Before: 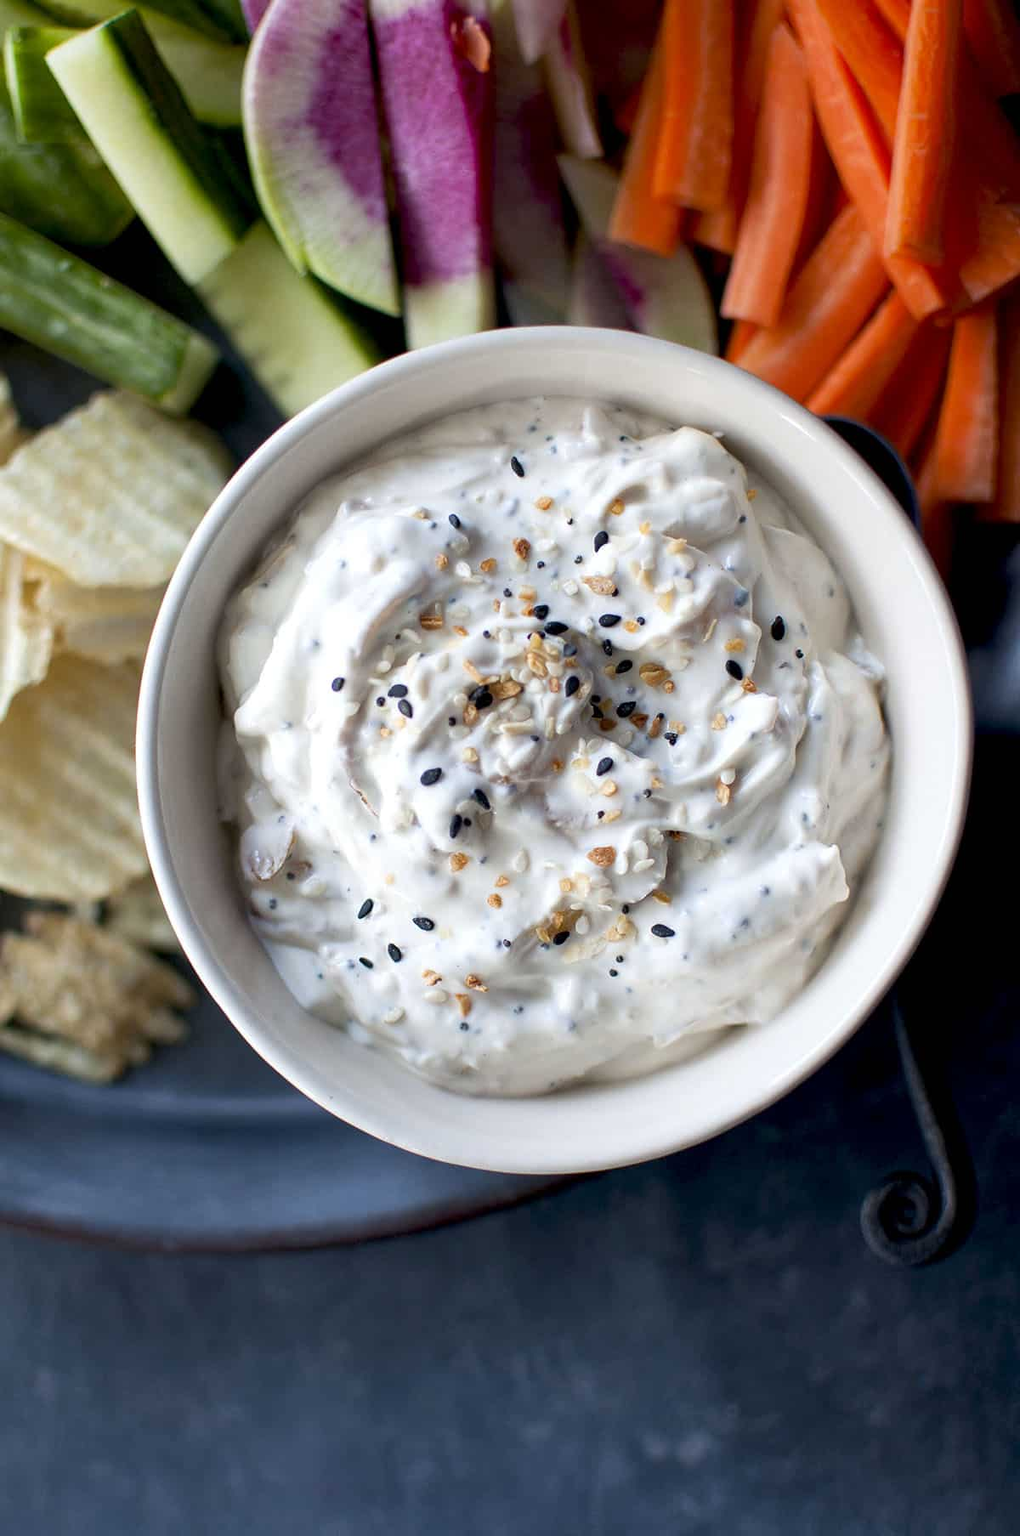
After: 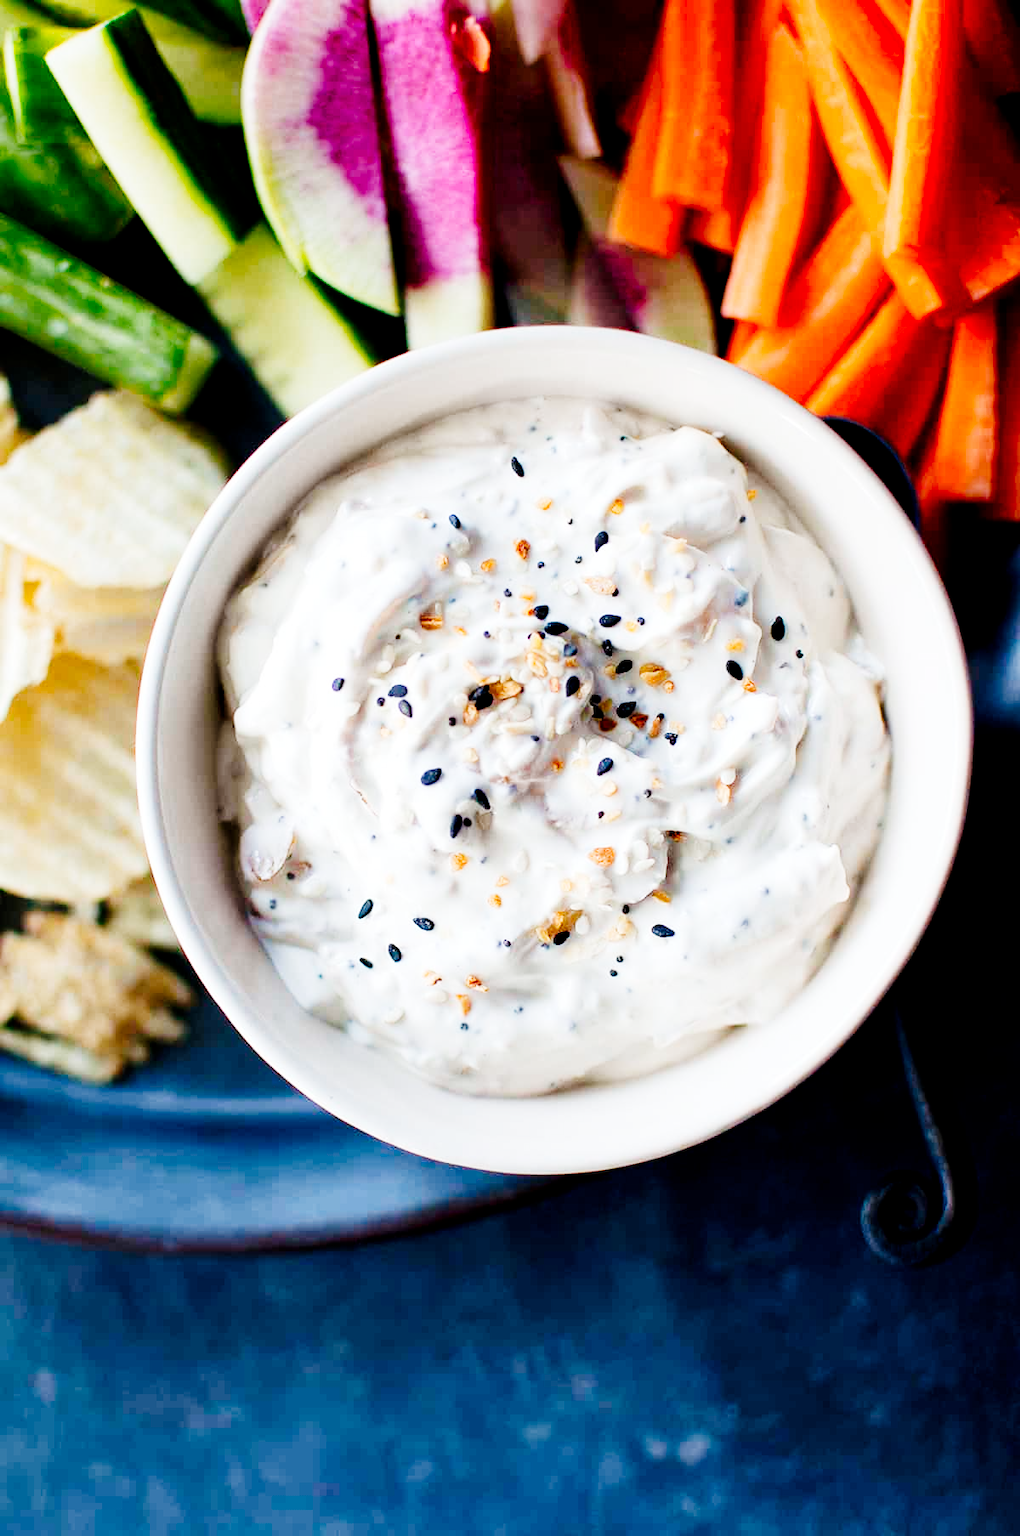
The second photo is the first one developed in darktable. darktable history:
tone curve: curves: ch0 [(0, 0) (0.004, 0) (0.133, 0.071) (0.325, 0.456) (0.832, 0.957) (1, 1)], preserve colors none
